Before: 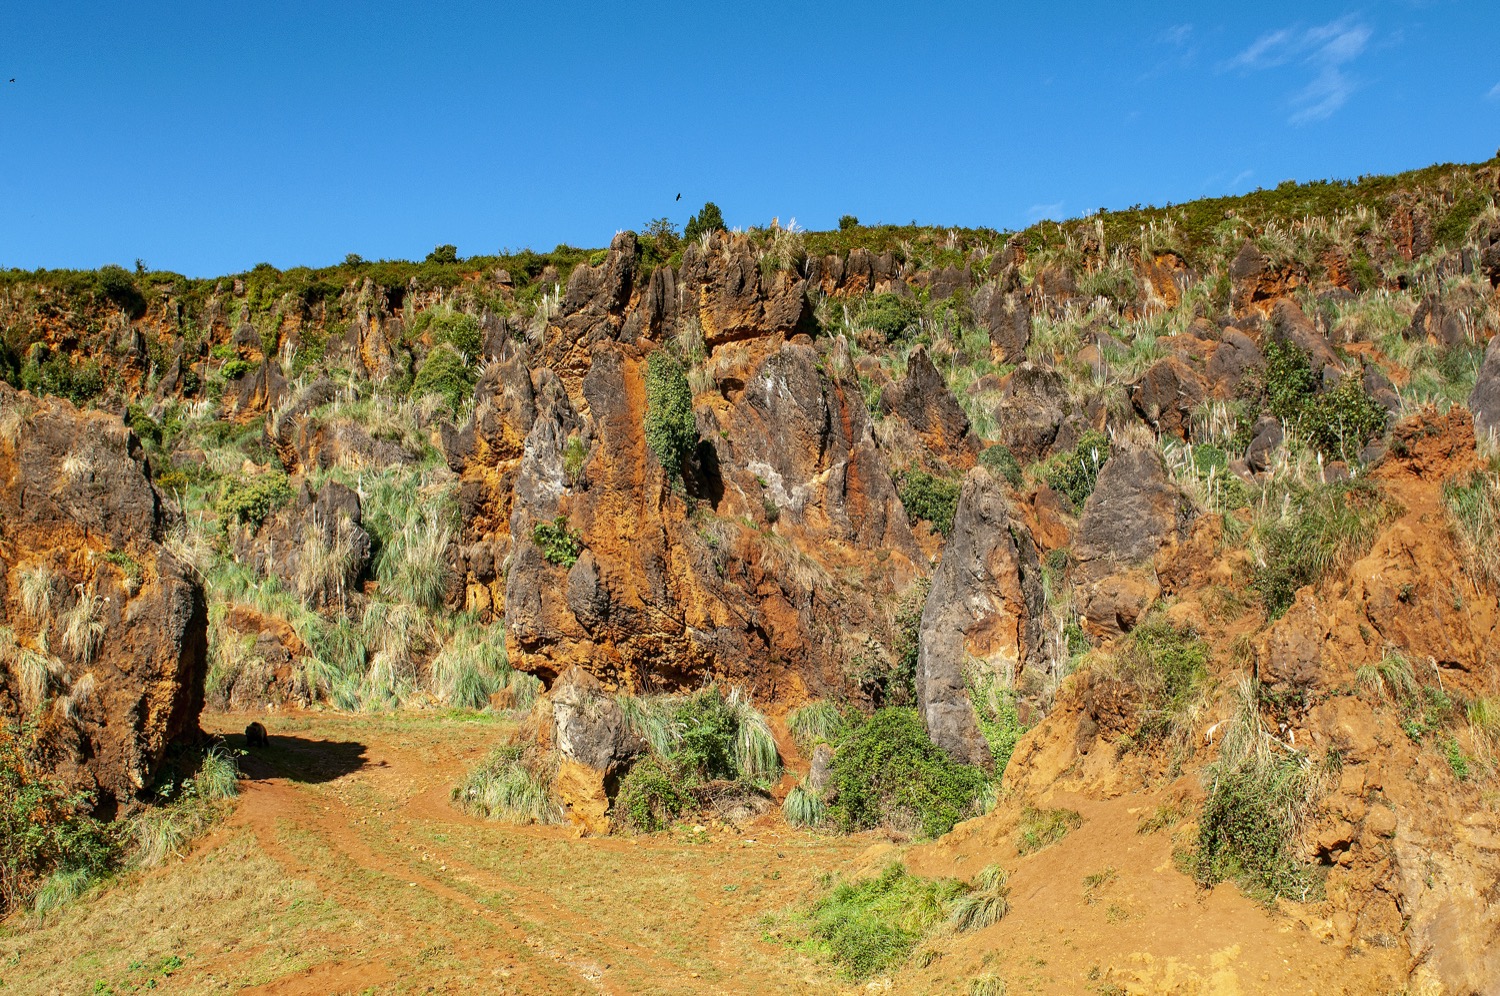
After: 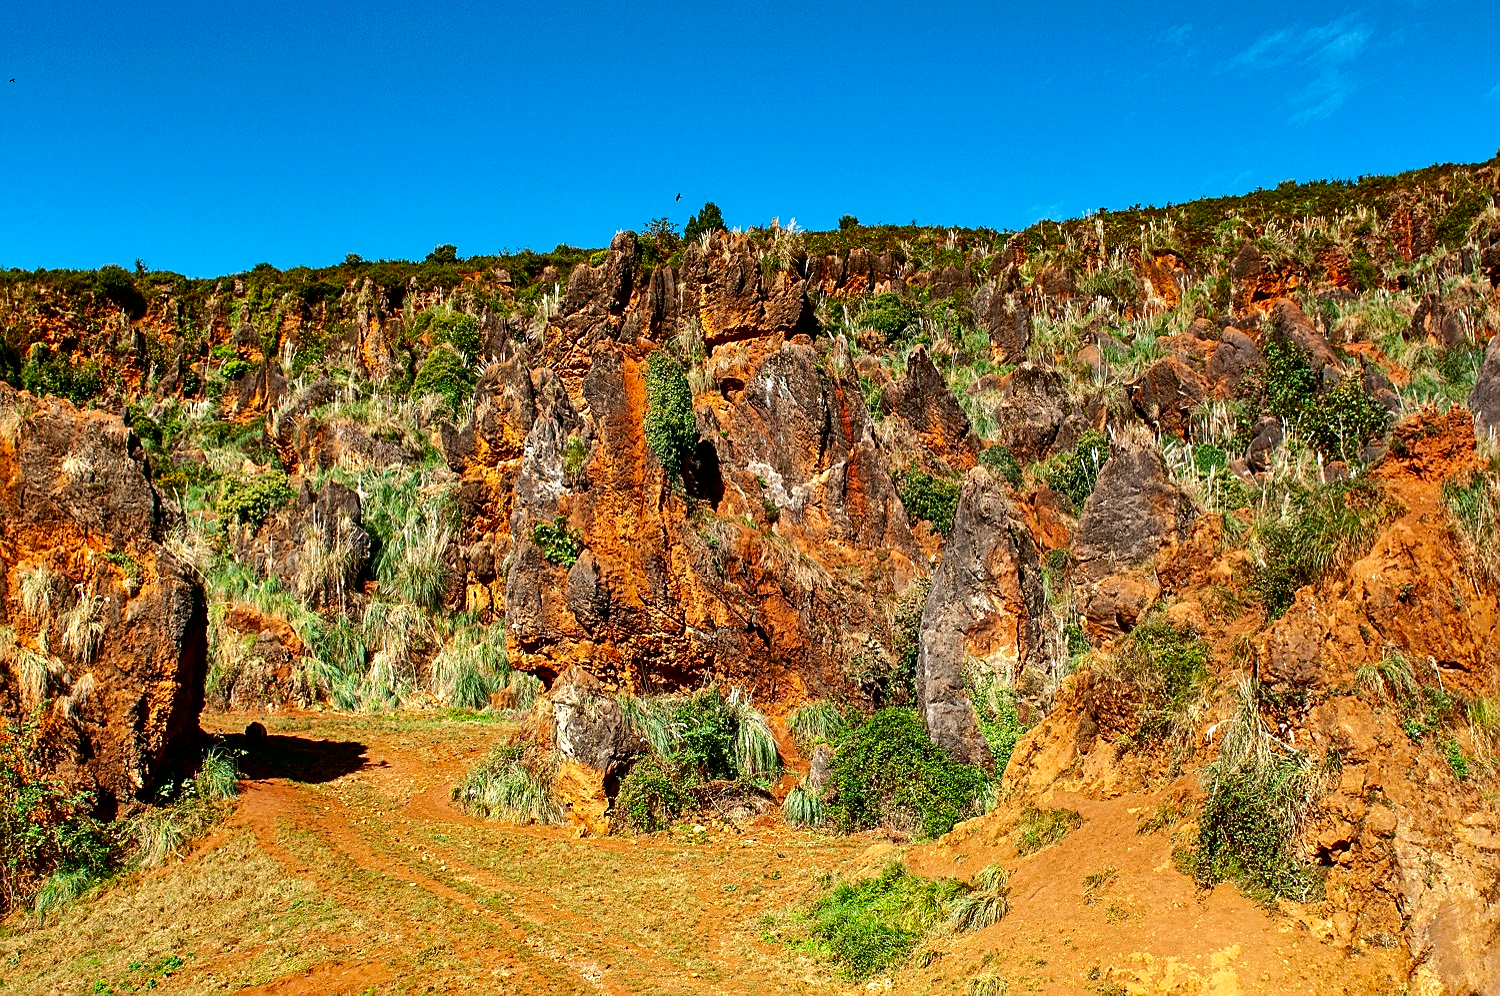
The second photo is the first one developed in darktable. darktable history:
shadows and highlights: radius 110.86, shadows 51.09, white point adjustment 9.16, highlights -4.17, highlights color adjustment 32.2%, soften with gaussian
white balance: emerald 1
contrast brightness saturation: contrast 0.1, brightness -0.26, saturation 0.14
sharpen: on, module defaults
